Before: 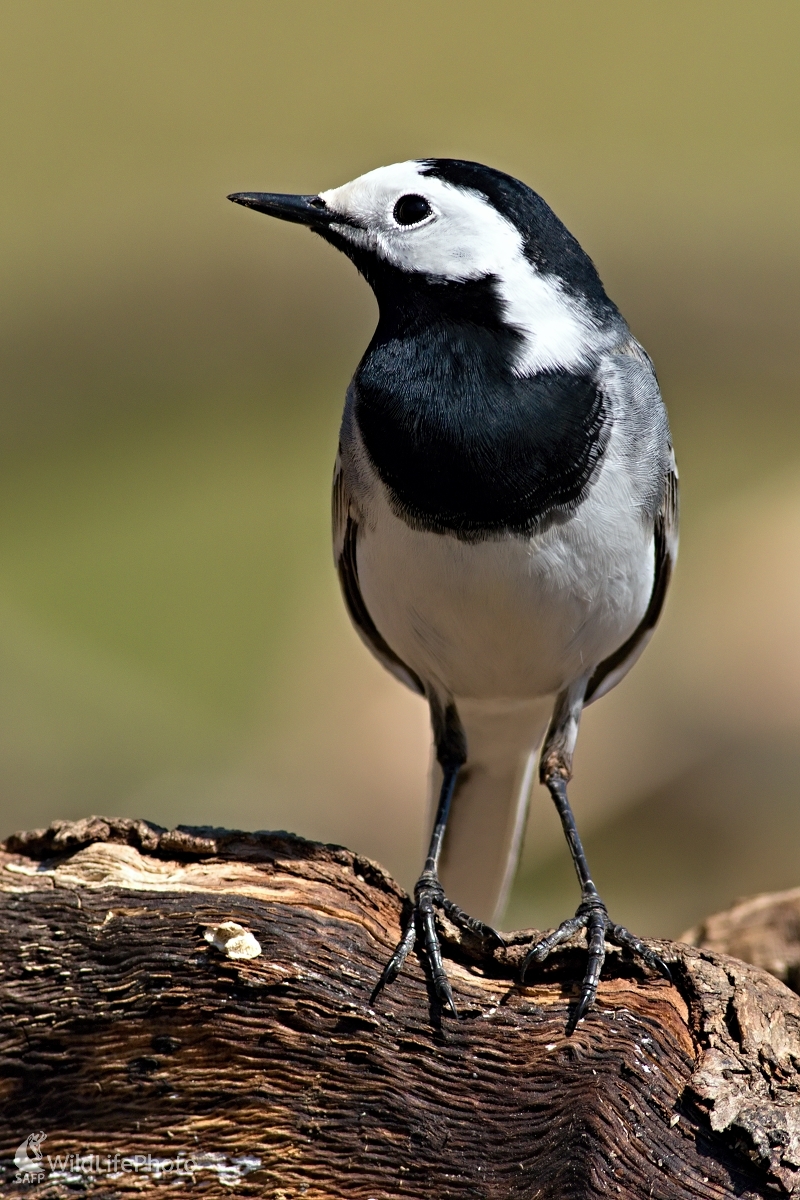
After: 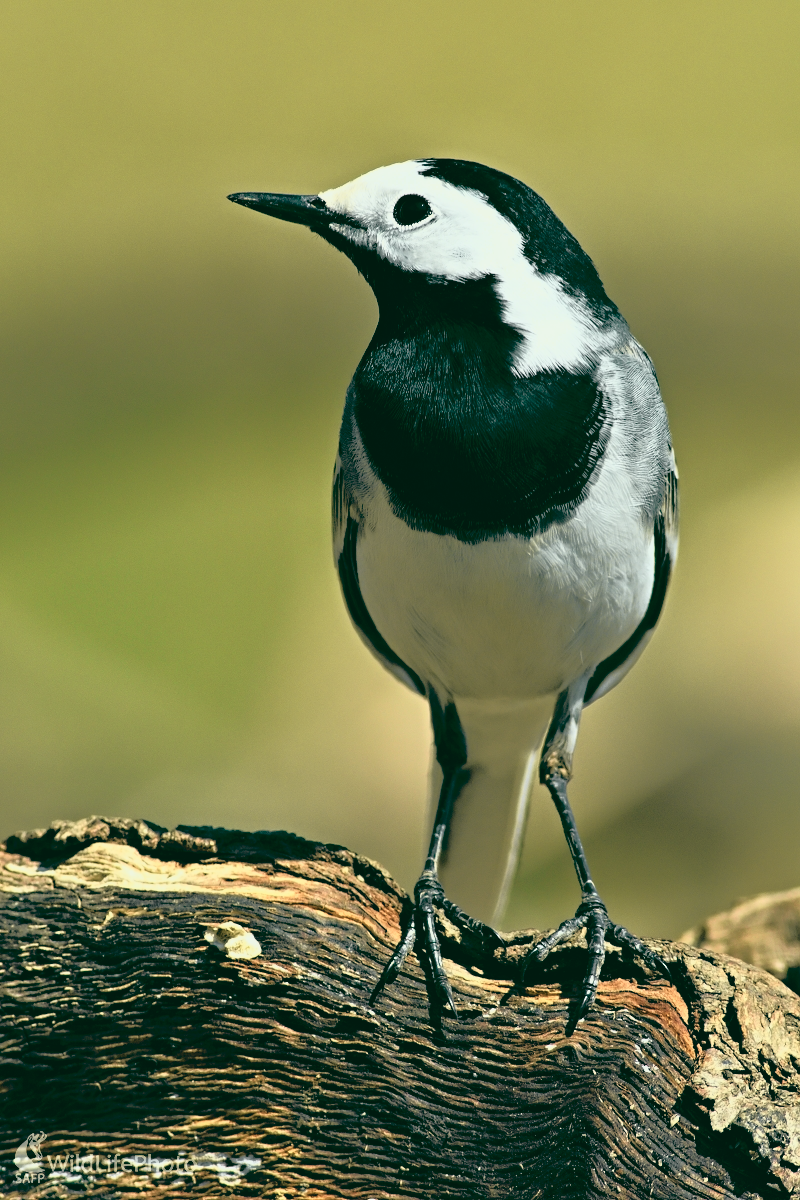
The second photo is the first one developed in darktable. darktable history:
tone curve: curves: ch0 [(0, 0.015) (0.091, 0.055) (0.184, 0.159) (0.304, 0.382) (0.492, 0.579) (0.628, 0.755) (0.832, 0.932) (0.984, 0.963)]; ch1 [(0, 0) (0.34, 0.235) (0.46, 0.46) (0.515, 0.502) (0.553, 0.567) (0.764, 0.815) (1, 1)]; ch2 [(0, 0) (0.44, 0.458) (0.479, 0.492) (0.524, 0.507) (0.557, 0.567) (0.673, 0.699) (1, 1)], color space Lab, independent channels, preserve colors none
color balance: lift [1.005, 0.99, 1.007, 1.01], gamma [1, 1.034, 1.032, 0.966], gain [0.873, 1.055, 1.067, 0.933]
